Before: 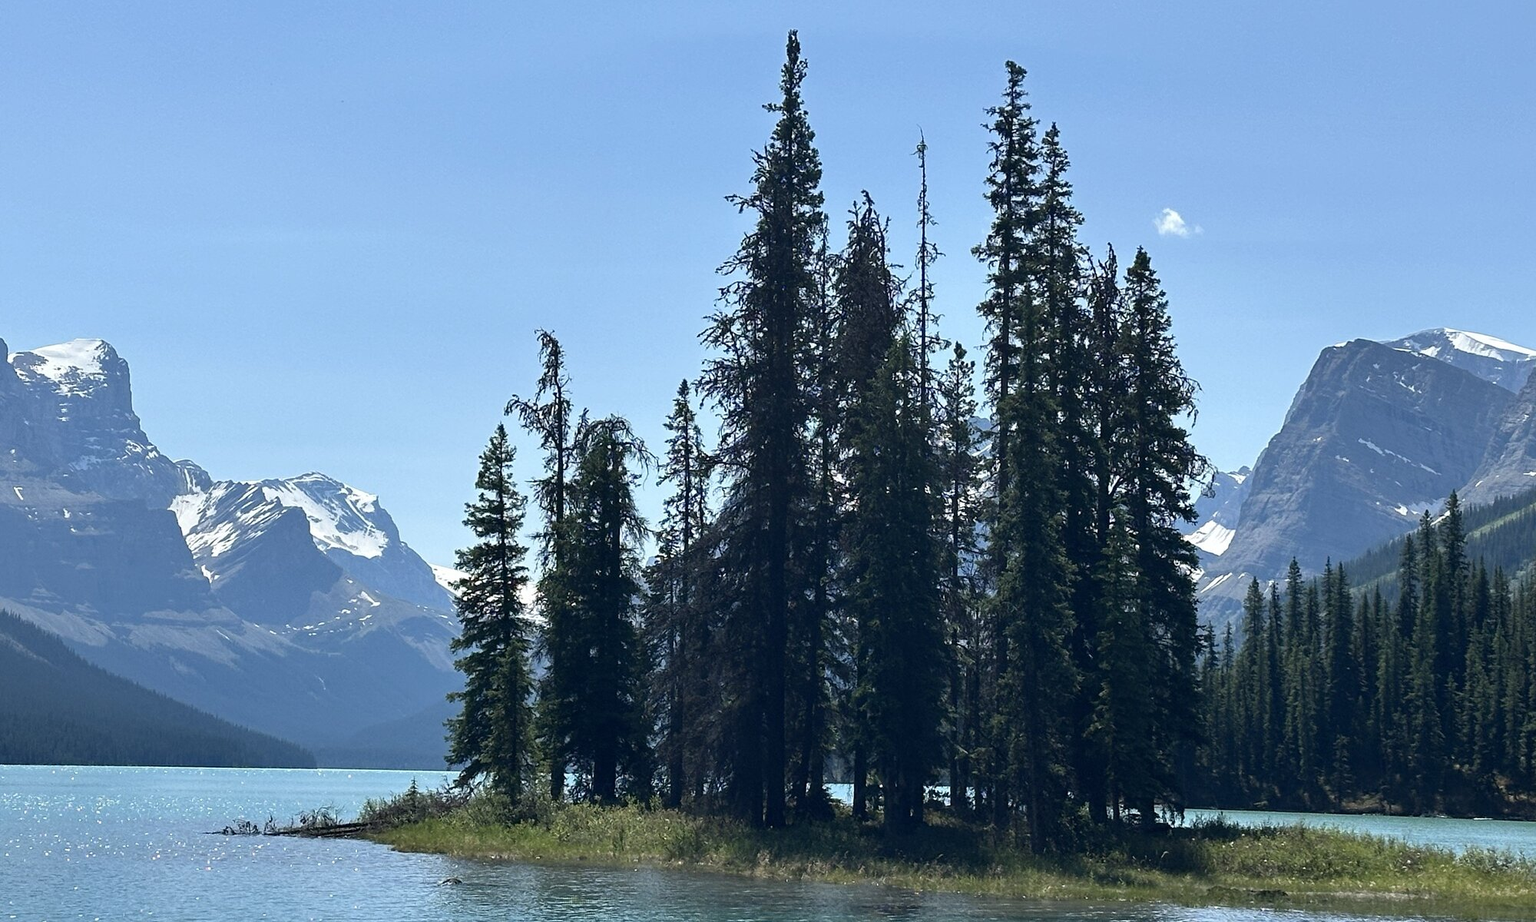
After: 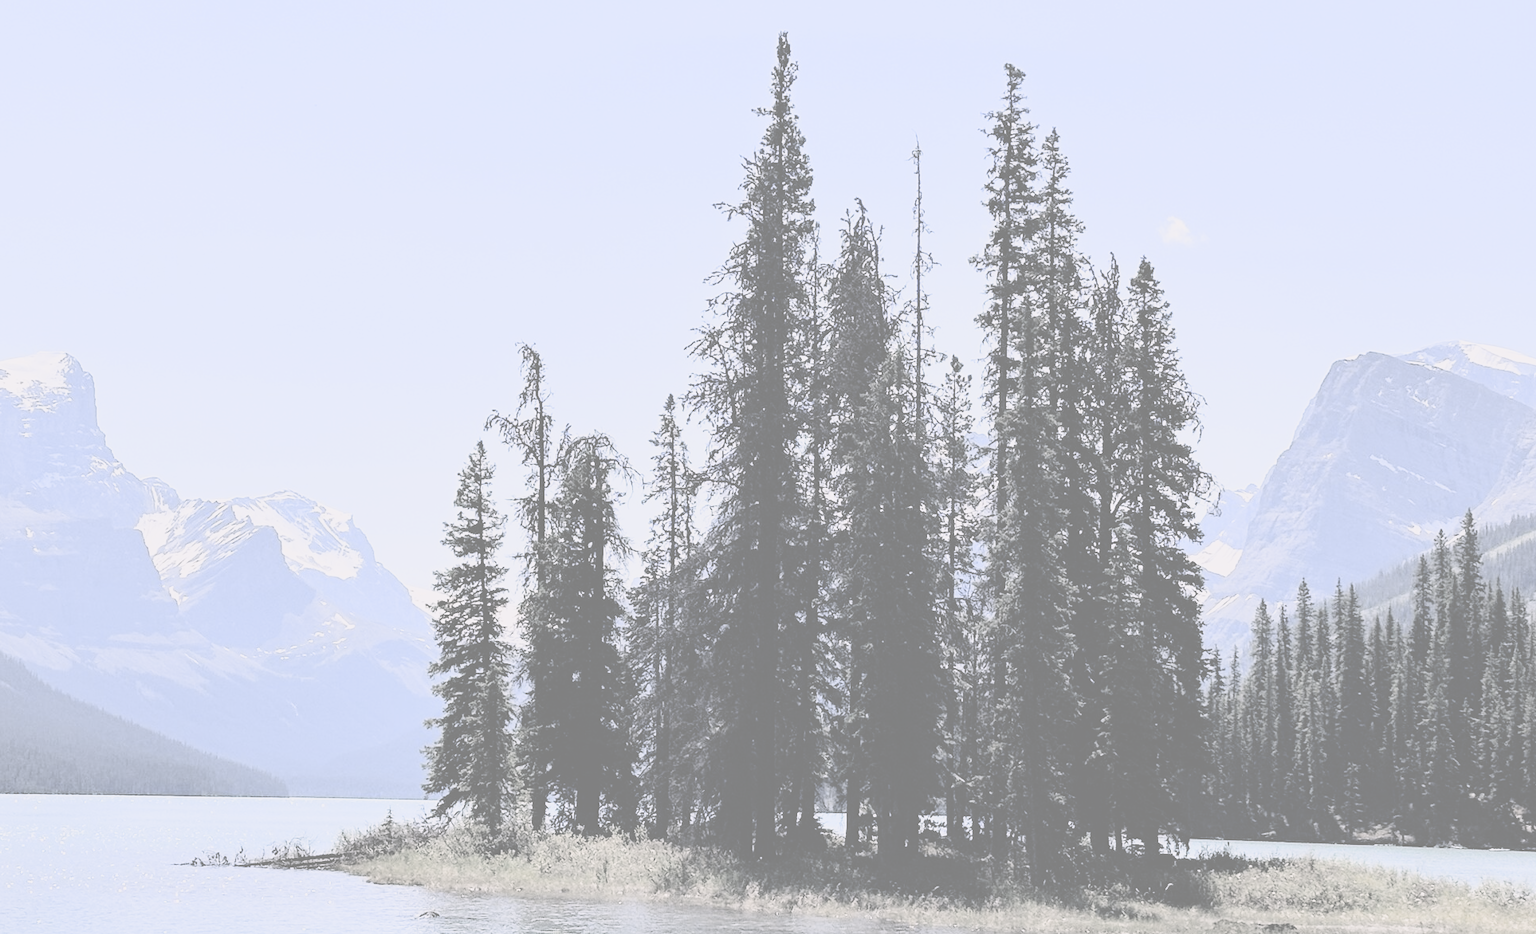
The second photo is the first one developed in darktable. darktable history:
crop and rotate: left 2.536%, right 1.107%, bottom 2.246%
contrast brightness saturation: contrast -0.32, brightness 0.75, saturation -0.78
filmic rgb: black relative exposure -5 EV, hardness 2.88, contrast 1.3, highlights saturation mix -30%
tone curve: curves: ch0 [(0, 0.006) (0.046, 0.011) (0.13, 0.062) (0.338, 0.327) (0.494, 0.55) (0.728, 0.835) (1, 1)]; ch1 [(0, 0) (0.346, 0.324) (0.45, 0.431) (0.5, 0.5) (0.522, 0.517) (0.55, 0.57) (1, 1)]; ch2 [(0, 0) (0.453, 0.418) (0.5, 0.5) (0.526, 0.524) (0.554, 0.598) (0.622, 0.679) (0.707, 0.761) (1, 1)], color space Lab, independent channels, preserve colors none
white balance: red 1.188, blue 1.11
